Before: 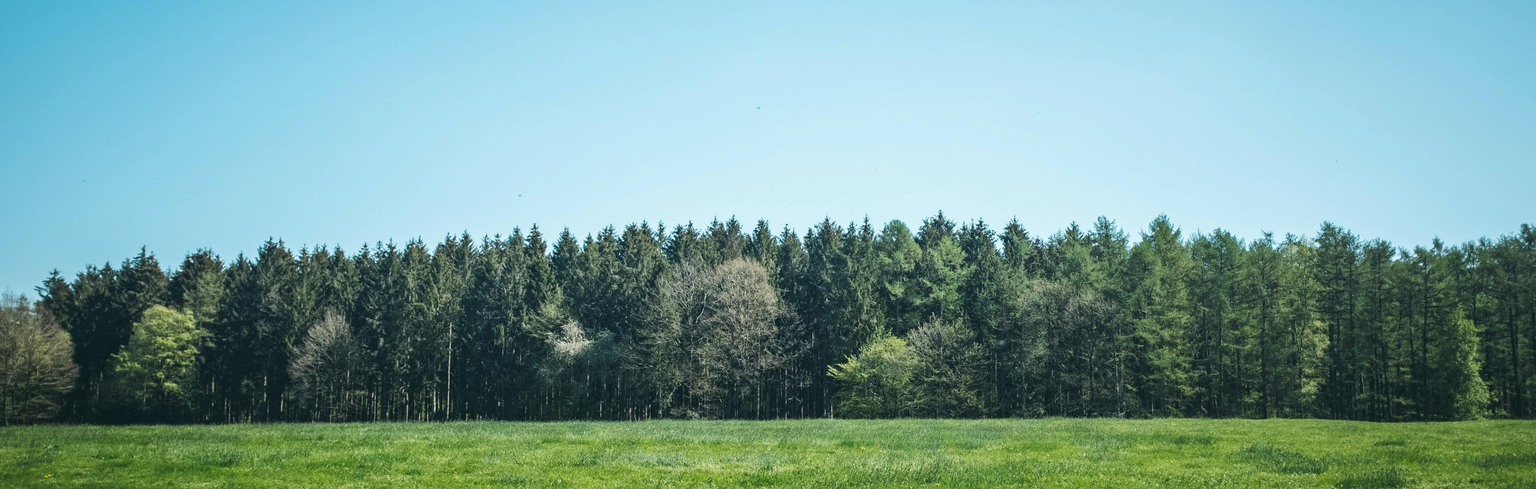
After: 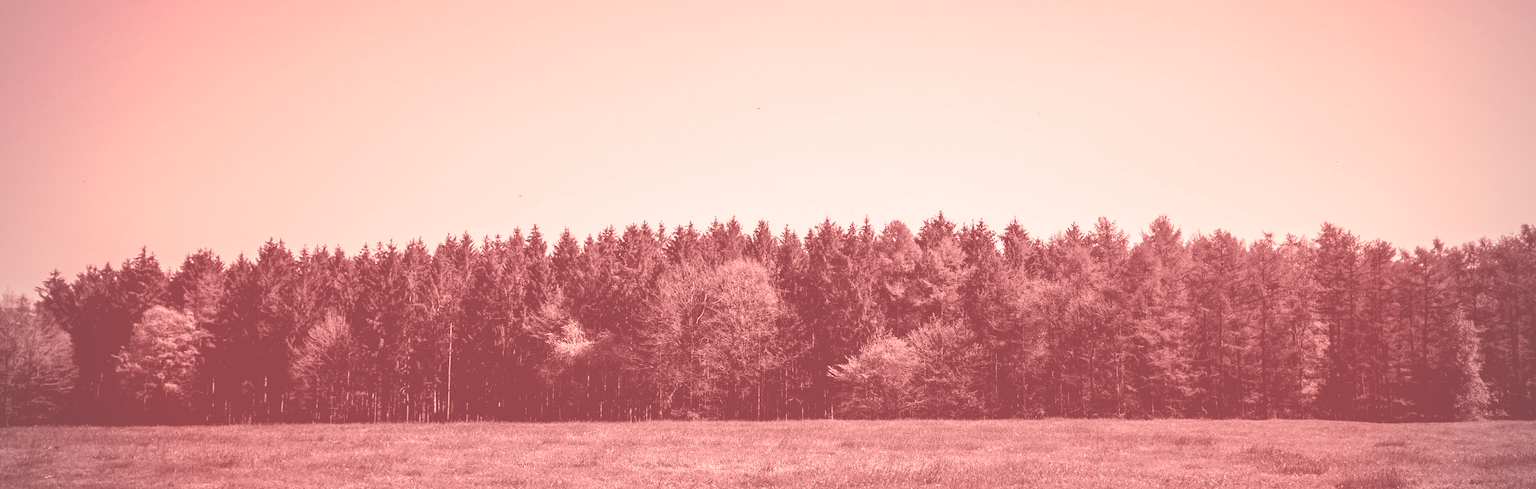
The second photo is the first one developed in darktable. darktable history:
vignetting: fall-off radius 45%, brightness -0.33
split-toning: compress 20%
colorize: on, module defaults | blend: blend mode normal, opacity 25%; mask: uniform (no mask)
levels: levels [0.182, 0.542, 0.902]
